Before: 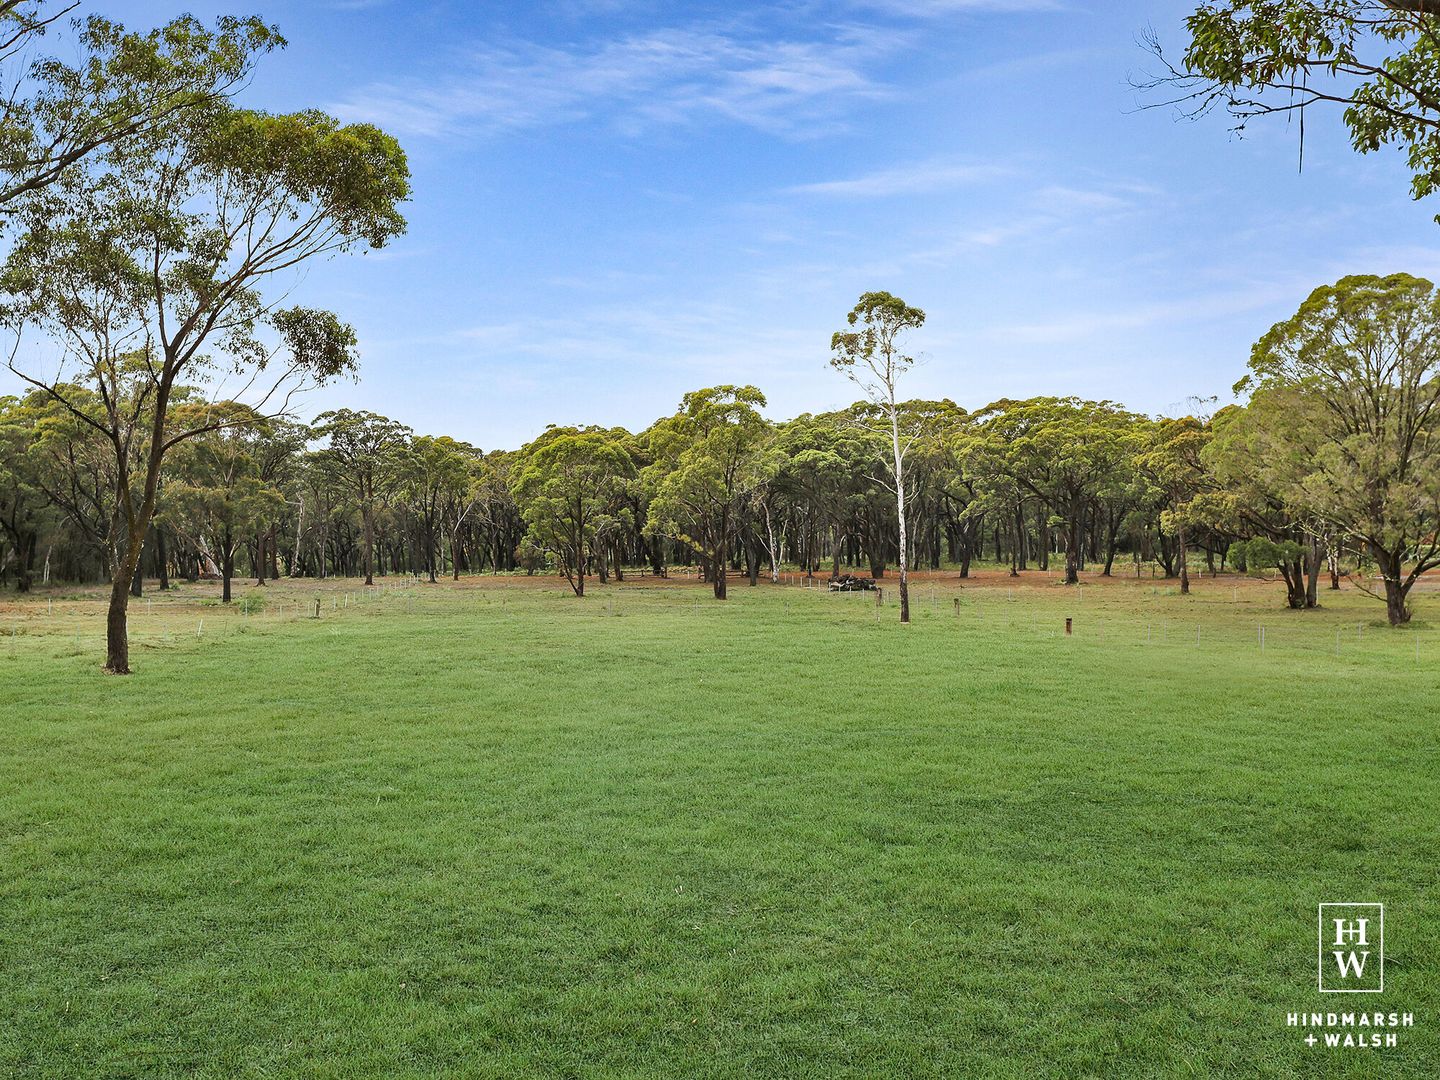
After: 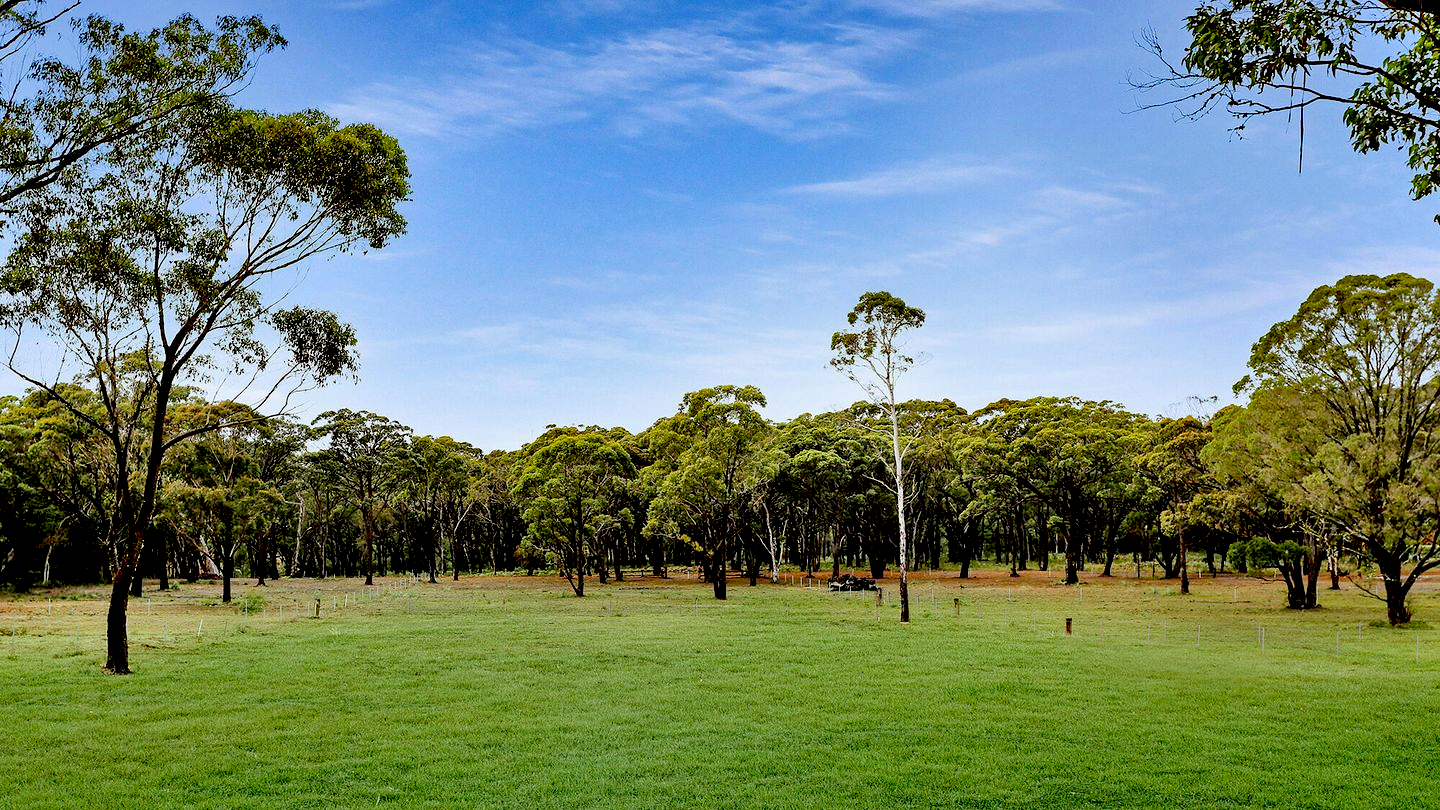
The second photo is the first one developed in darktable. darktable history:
crop: bottom 24.983%
exposure: black level correction 0.056, exposure -0.032 EV, compensate highlight preservation false
shadows and highlights: highlights color adjustment 73.42%, soften with gaussian
